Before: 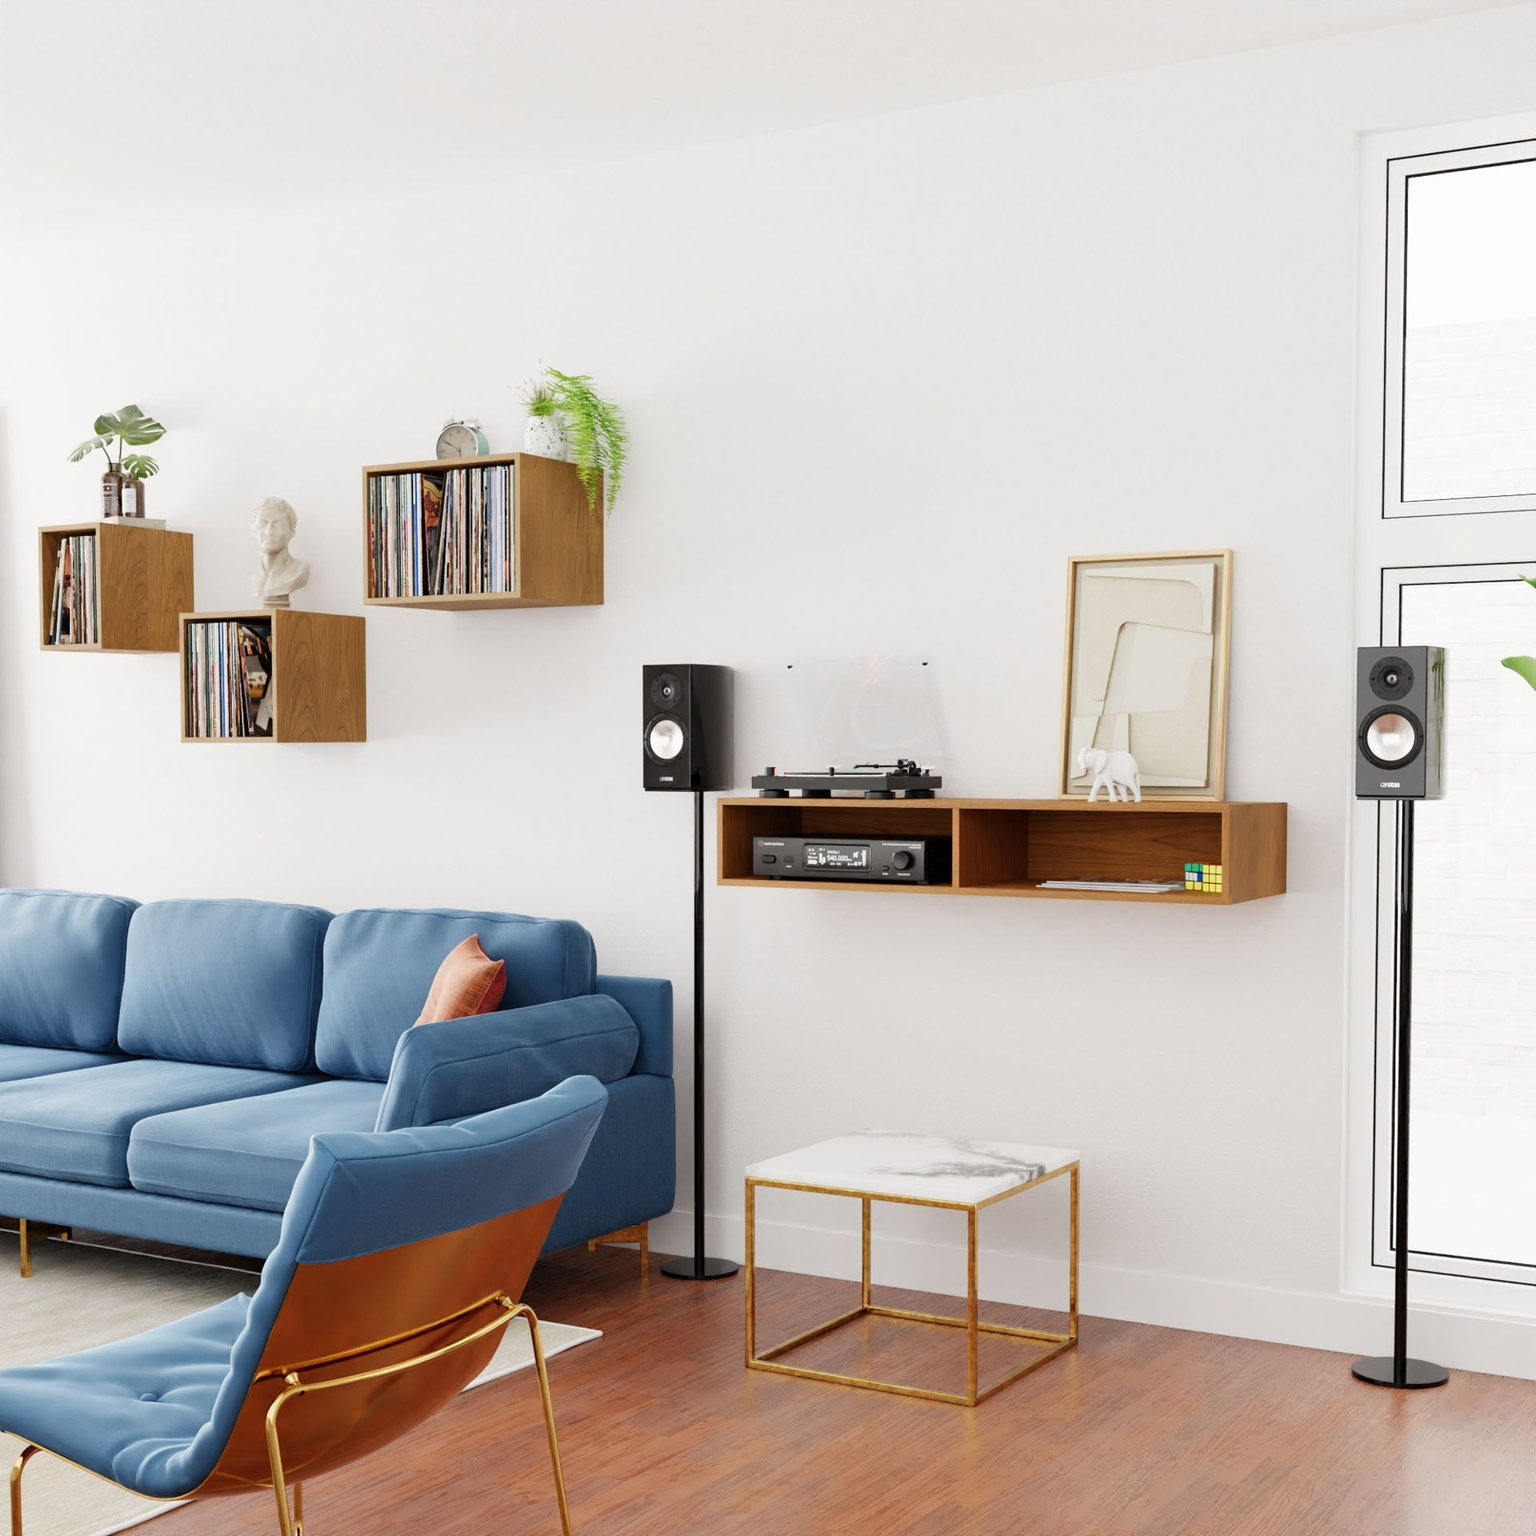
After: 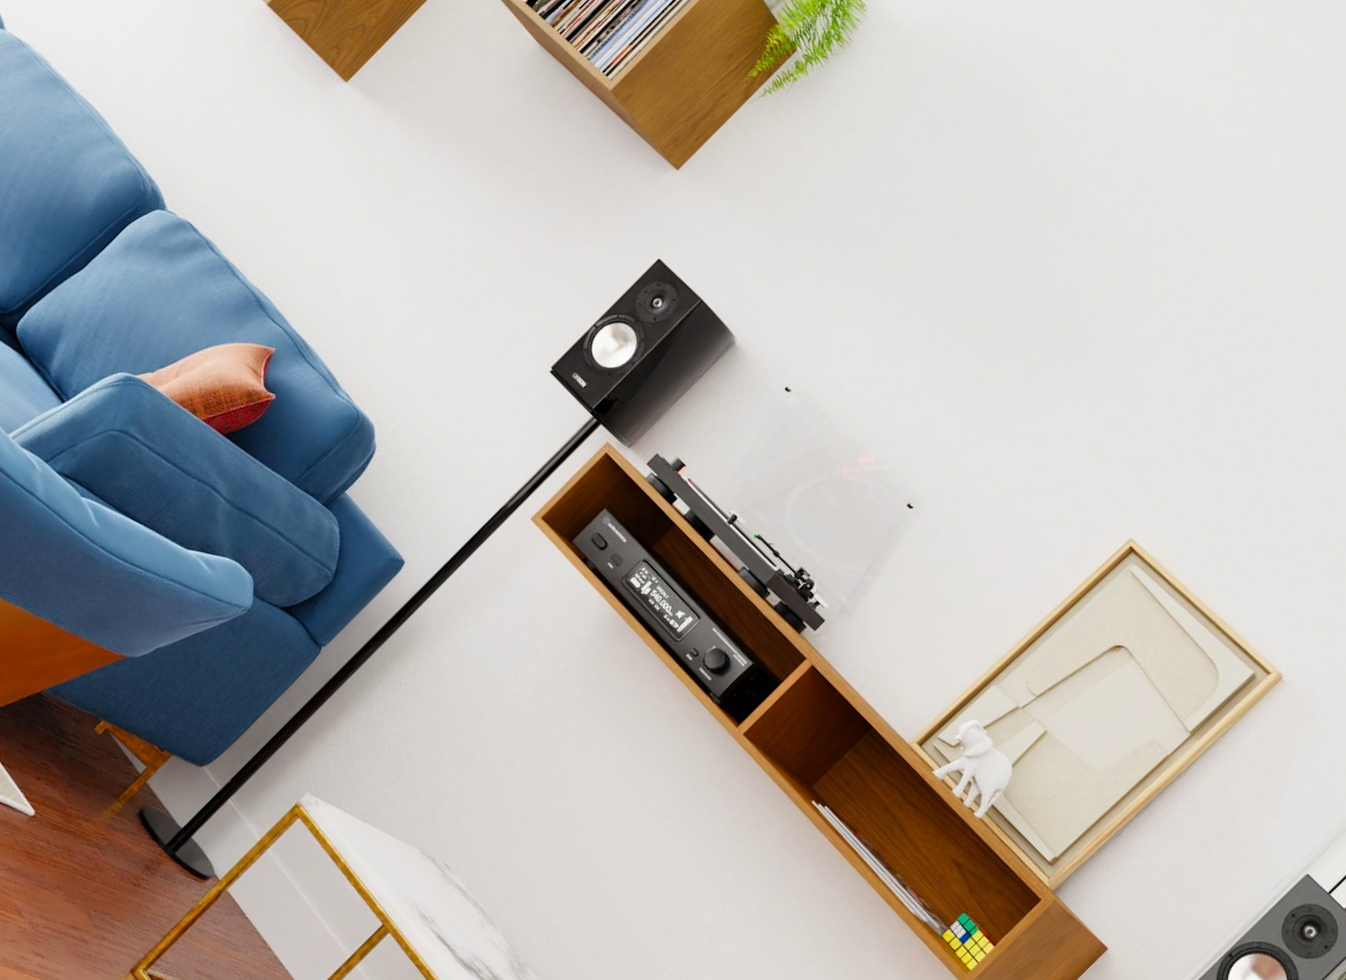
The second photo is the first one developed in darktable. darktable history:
crop and rotate: angle -44.91°, top 16.126%, right 0.853%, bottom 11.63%
color balance rgb: power › hue 310.66°, perceptual saturation grading › global saturation 19.605%
